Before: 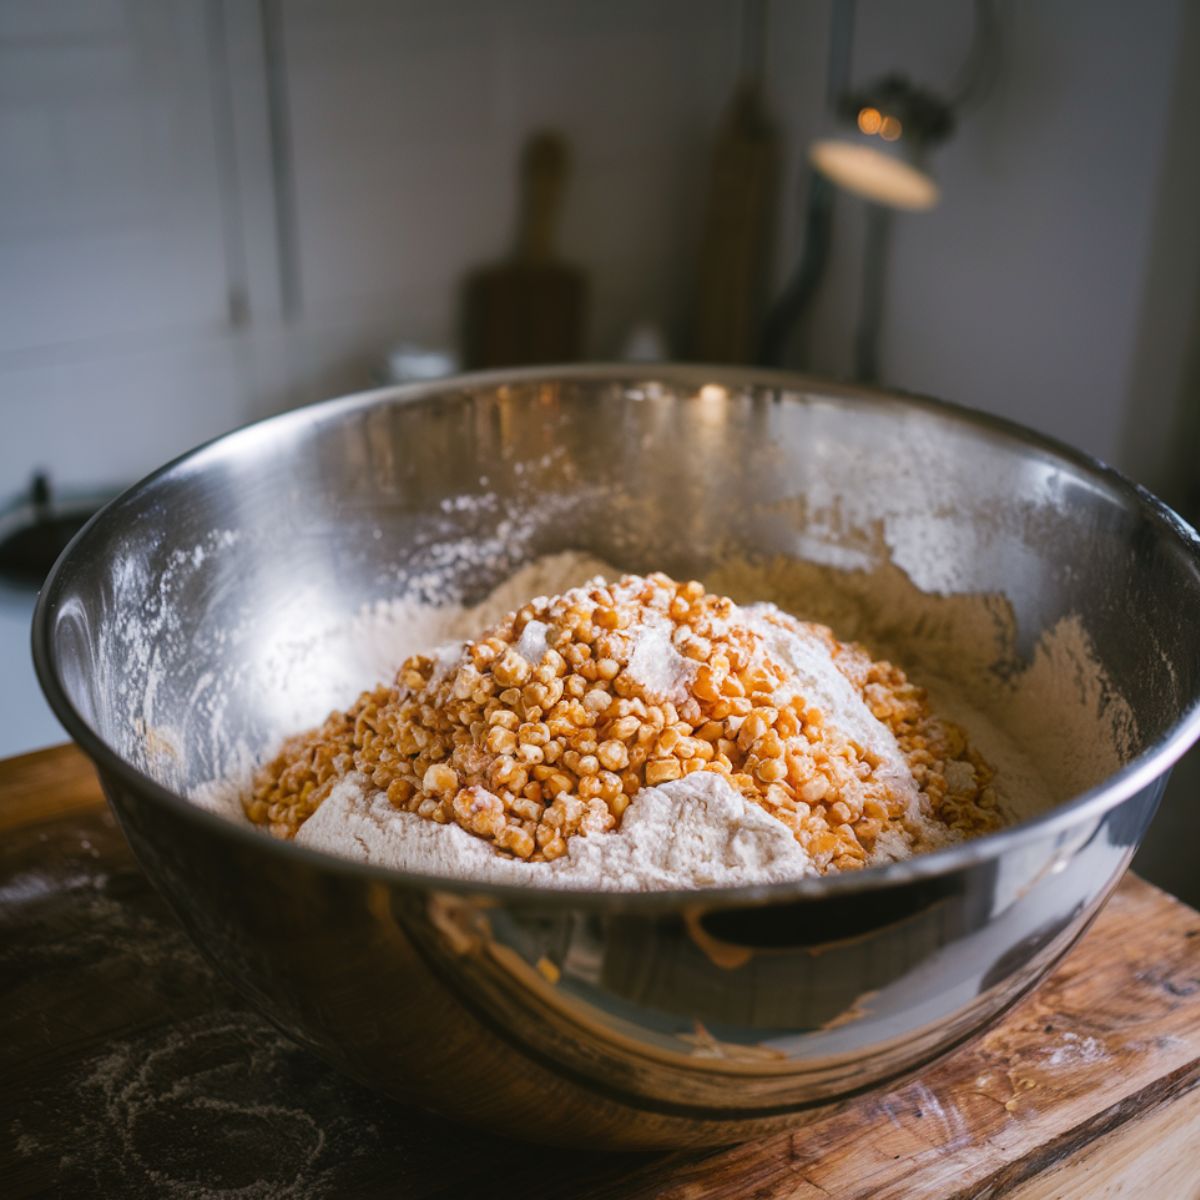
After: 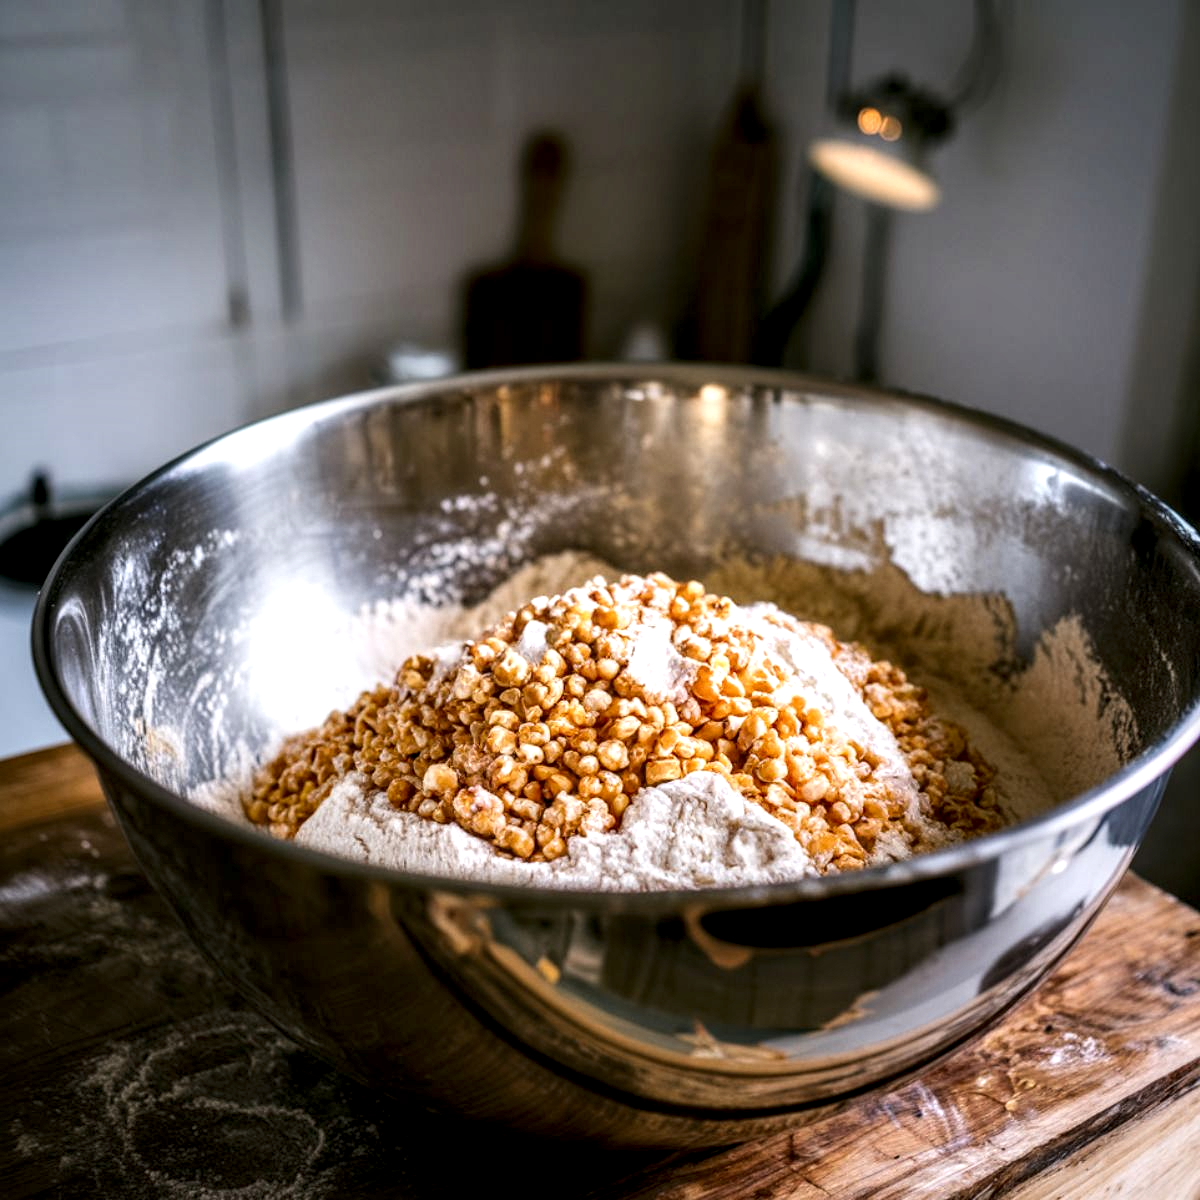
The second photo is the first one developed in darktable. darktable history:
local contrast: highlights 19%, detail 186%
contrast brightness saturation: contrast 0.1, brightness 0.03, saturation 0.09
